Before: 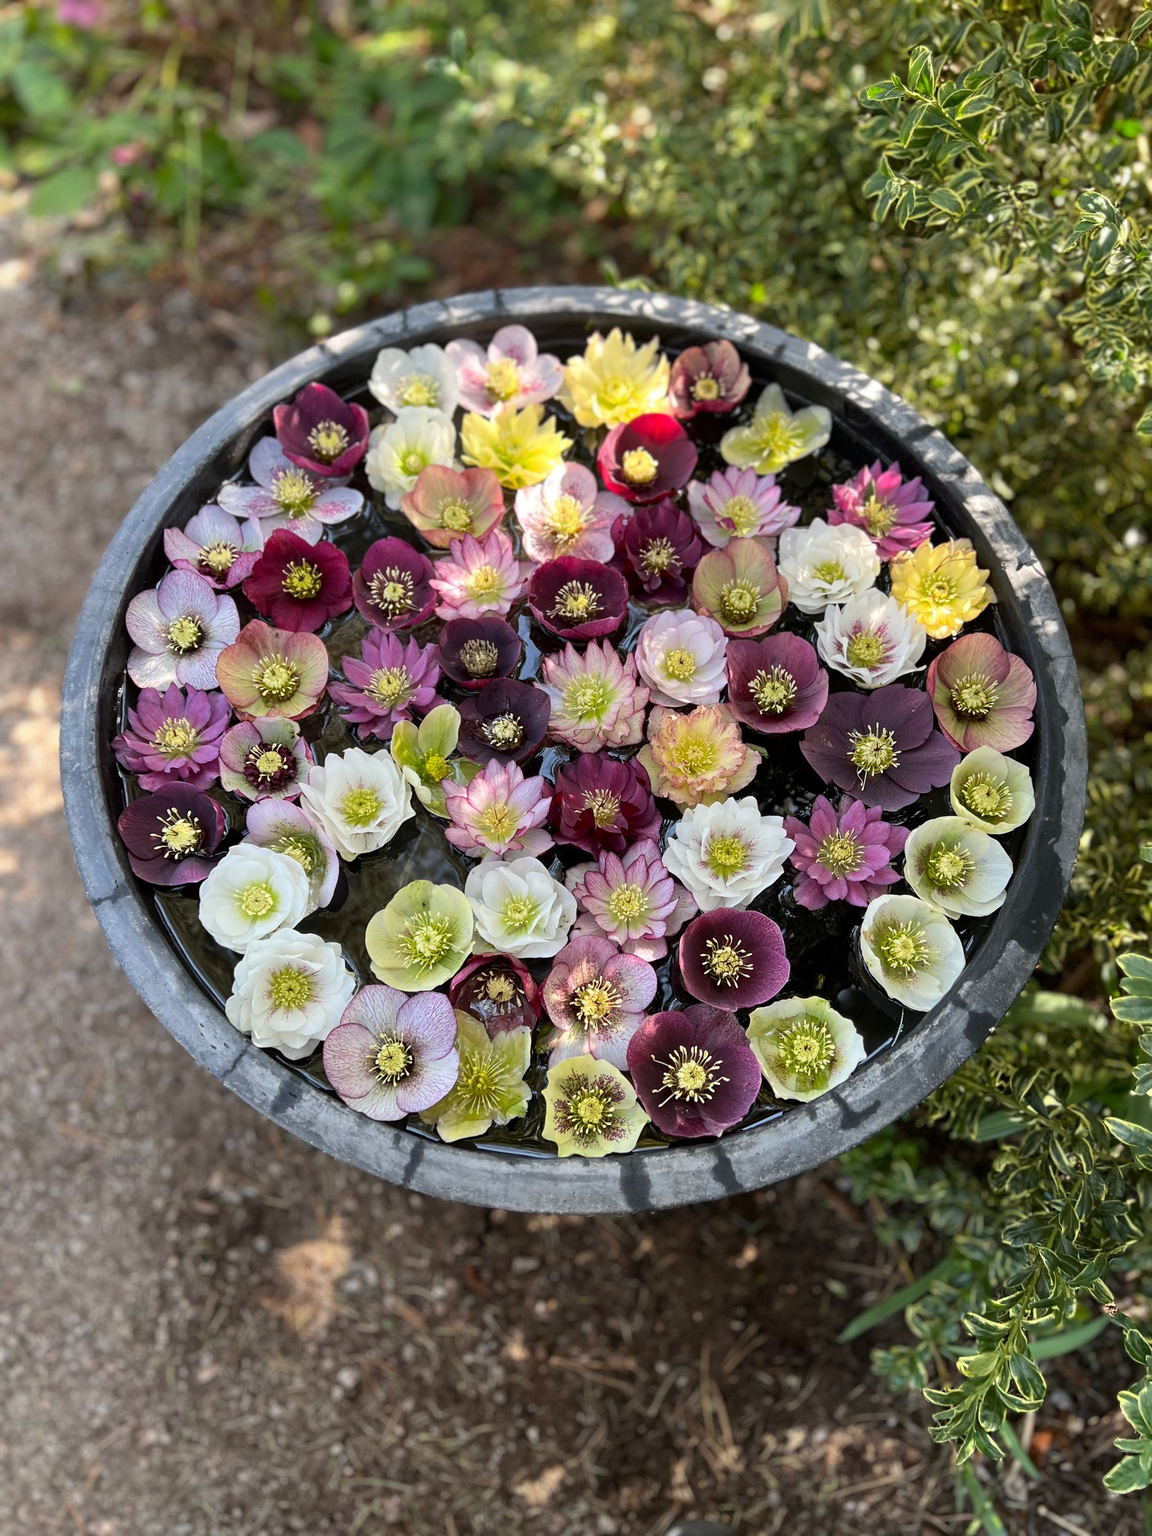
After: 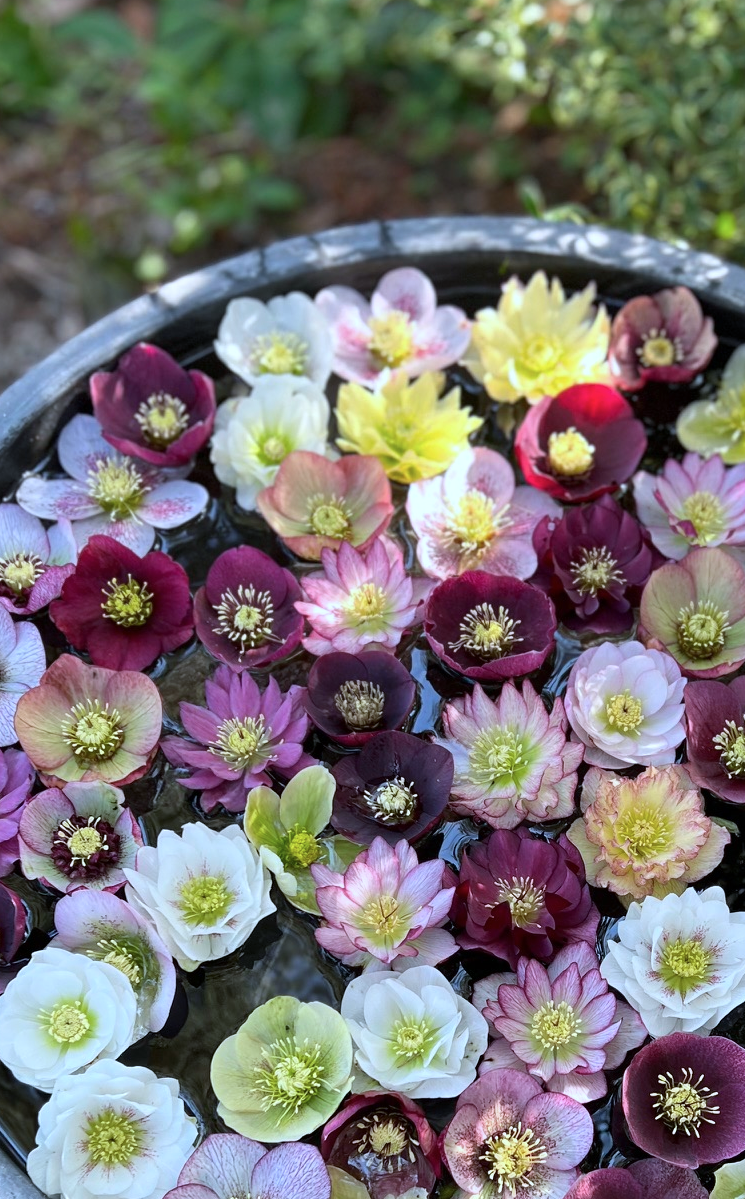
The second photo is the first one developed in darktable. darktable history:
crop: left 17.823%, top 7.893%, right 32.893%, bottom 32.593%
color calibration: illuminant as shot in camera, x 0.378, y 0.381, temperature 4094.88 K
tone equalizer: smoothing diameter 24.89%, edges refinement/feathering 6.57, preserve details guided filter
